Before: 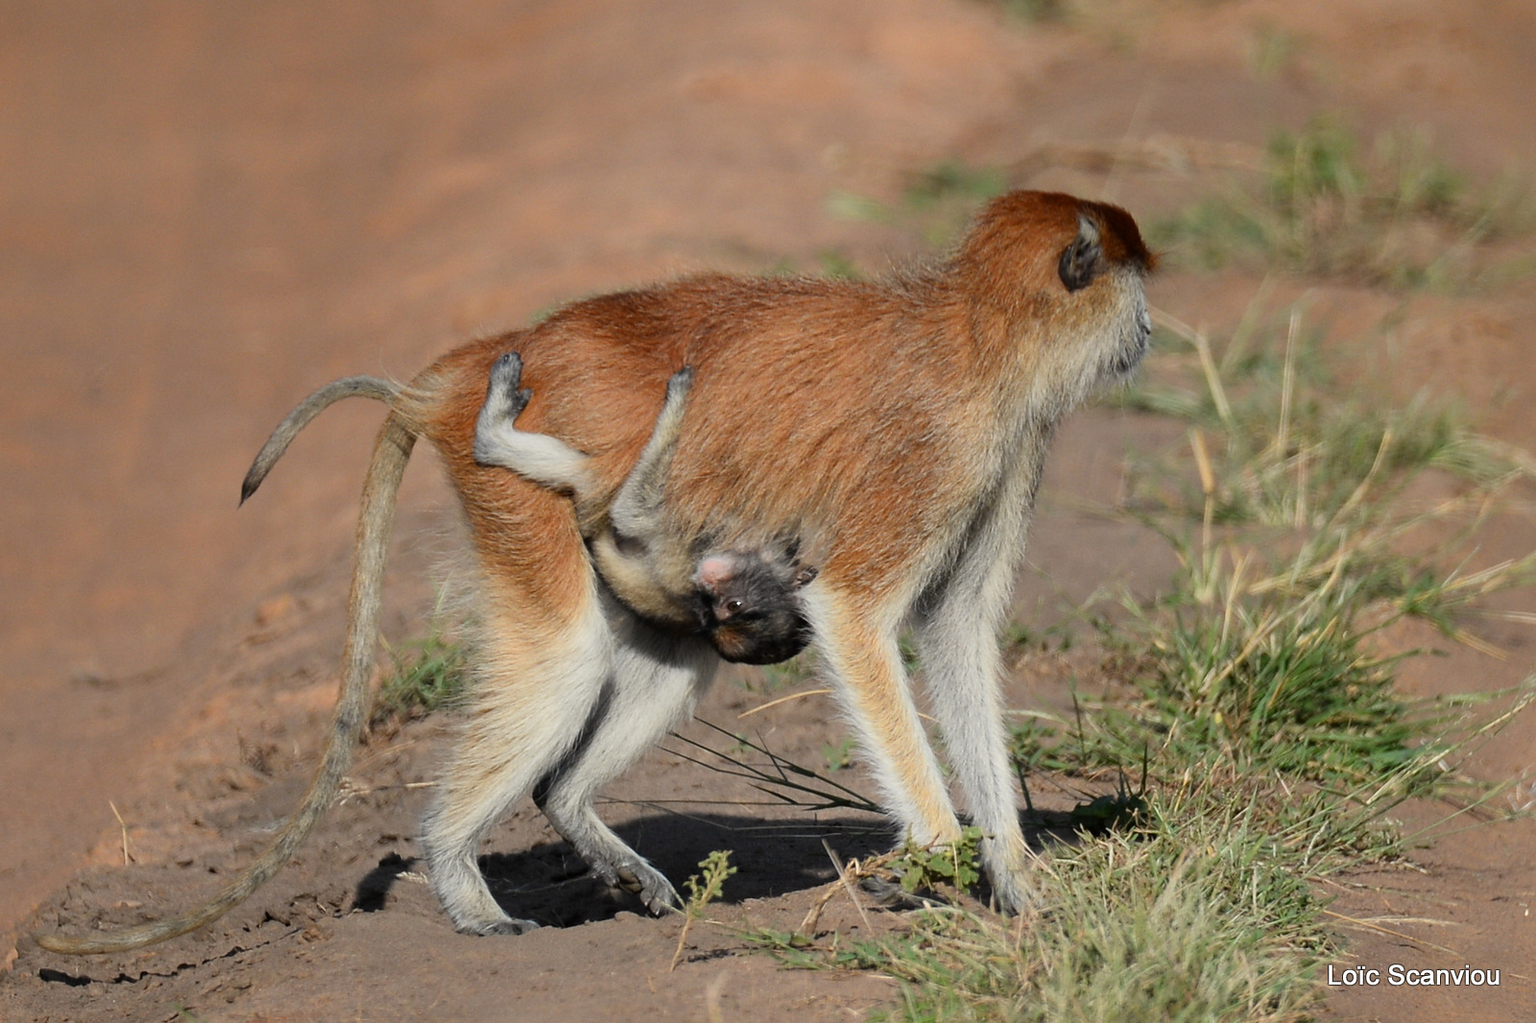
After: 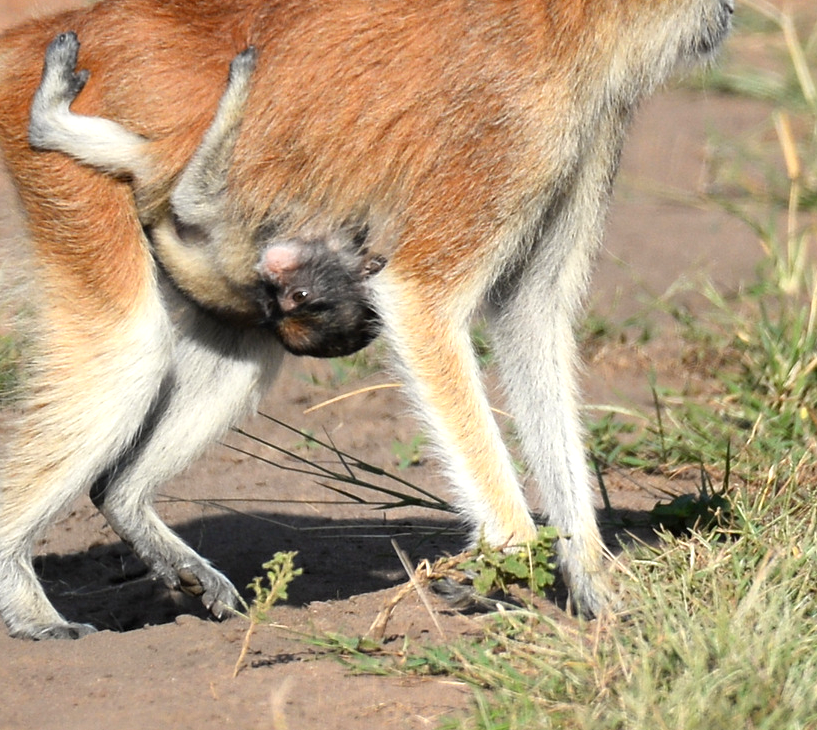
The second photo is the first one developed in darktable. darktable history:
crop and rotate: left 29.088%, top 31.483%, right 19.811%
exposure: exposure 0.733 EV, compensate highlight preservation false
